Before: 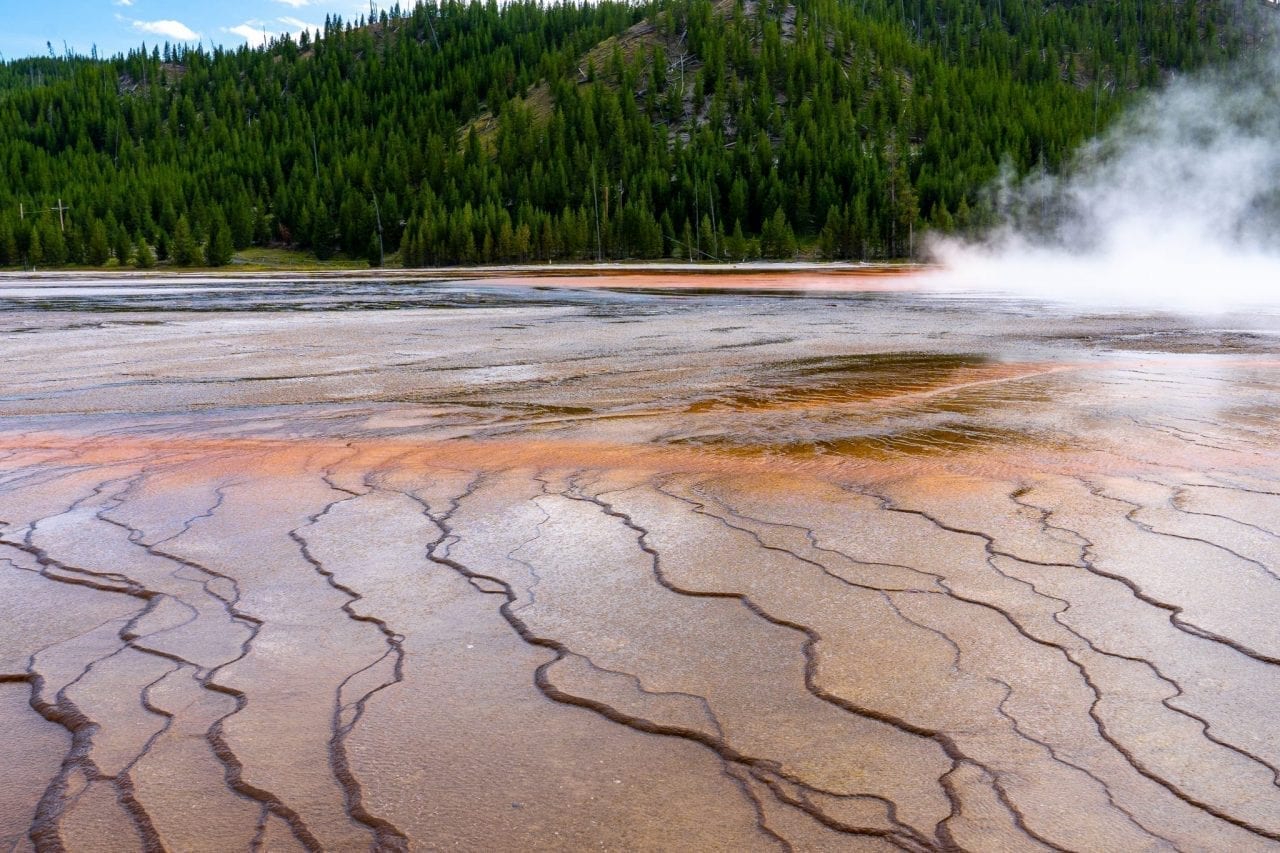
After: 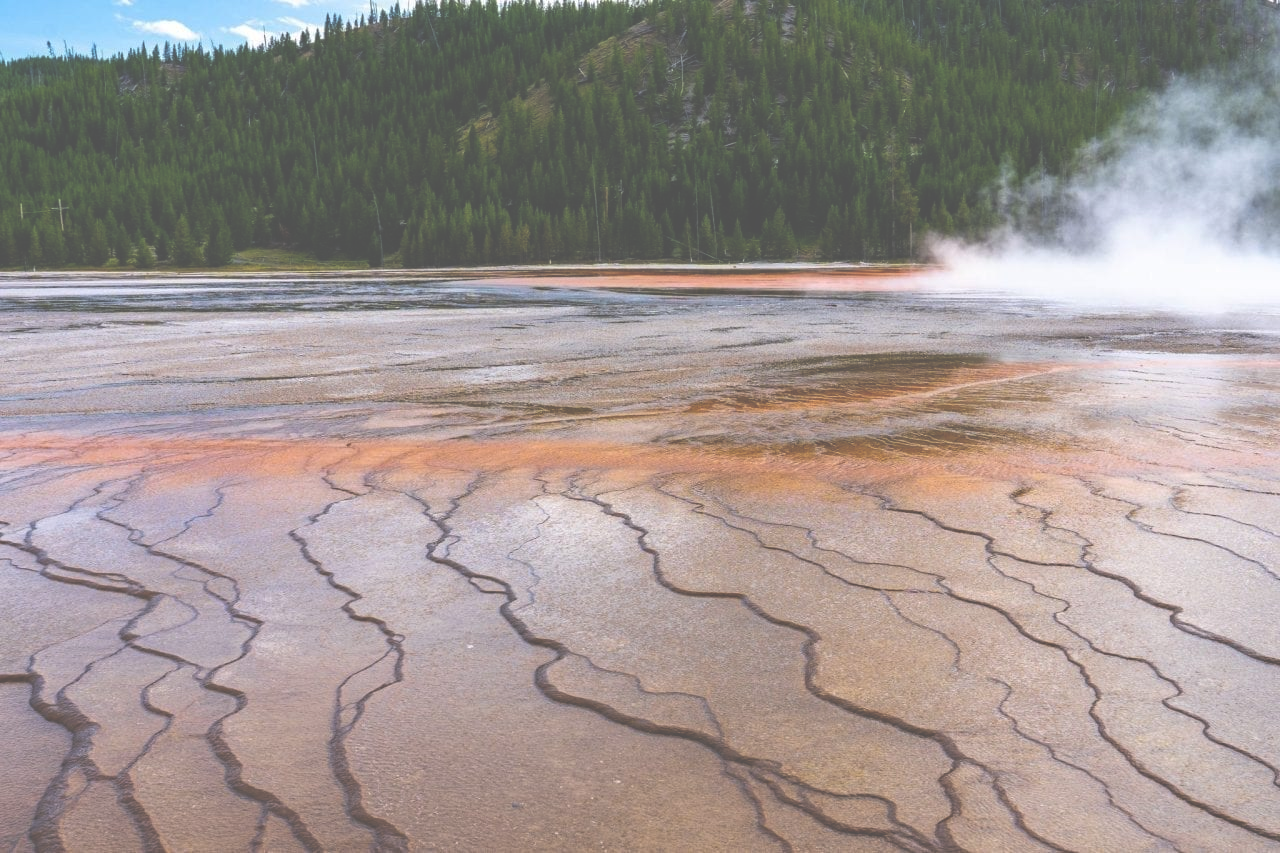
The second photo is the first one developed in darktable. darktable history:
rgb levels: preserve colors max RGB
haze removal: compatibility mode true, adaptive false
exposure: black level correction -0.087, compensate highlight preservation false
